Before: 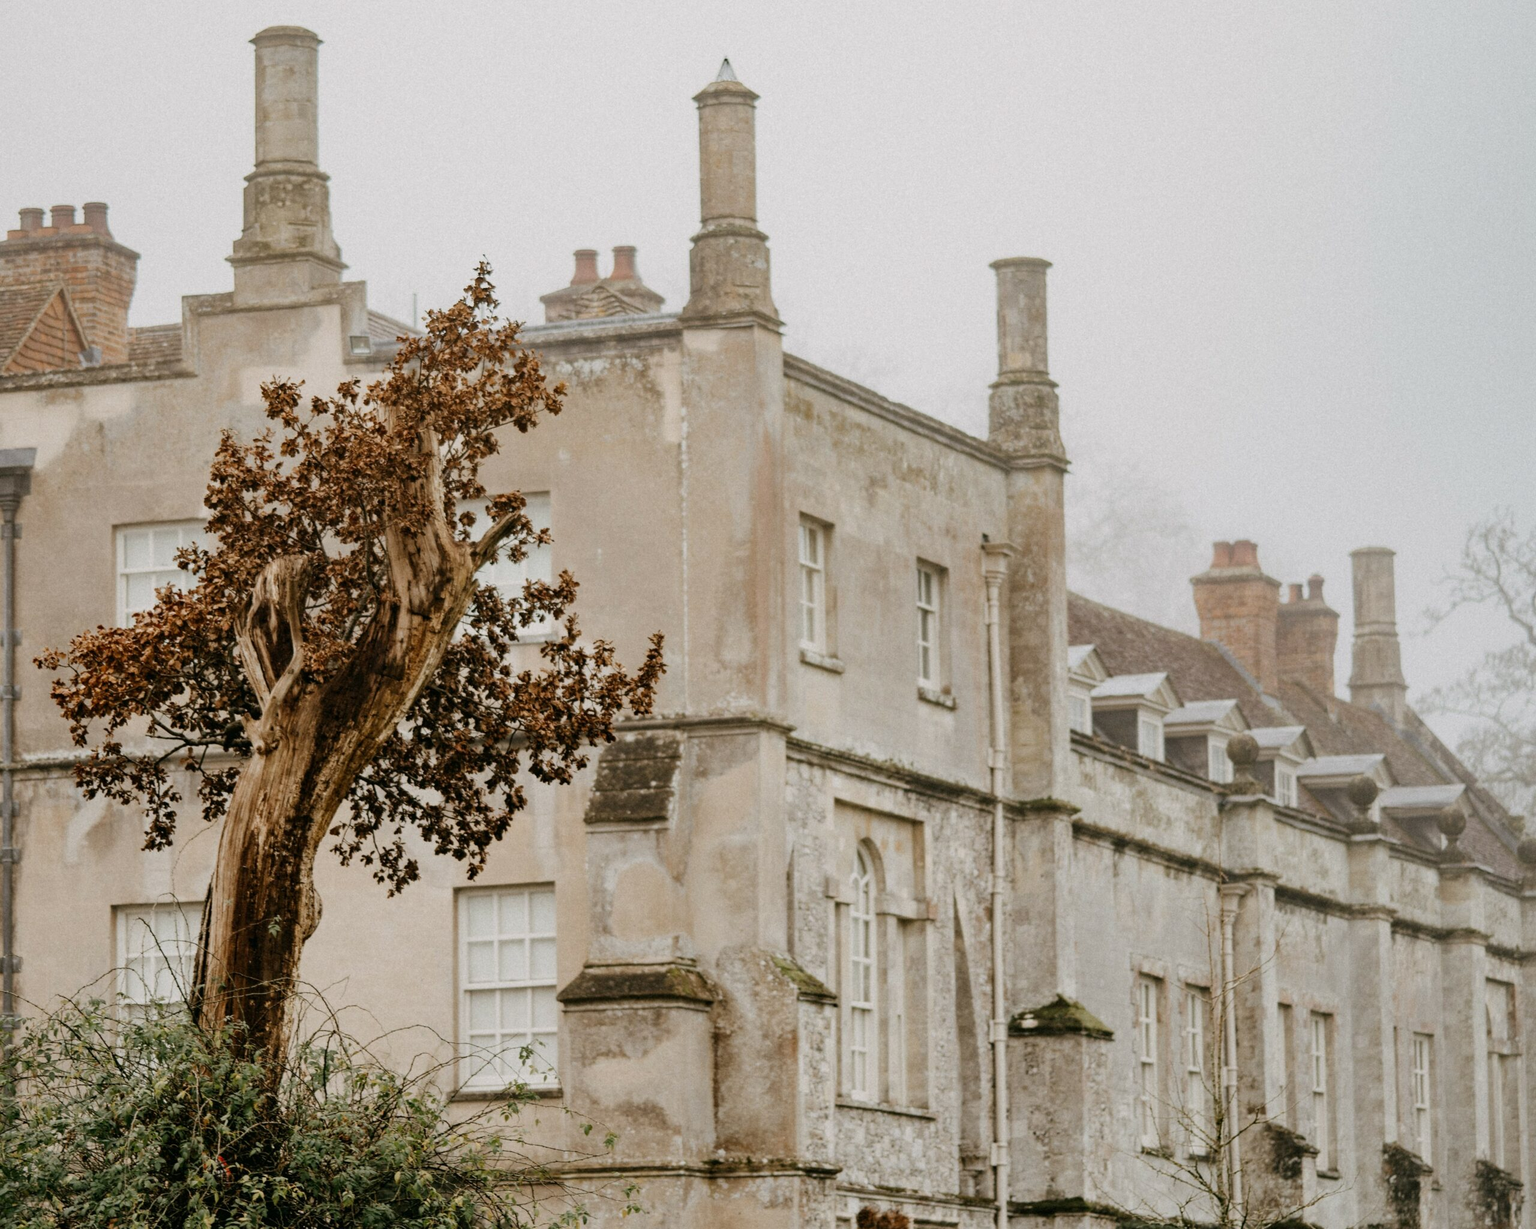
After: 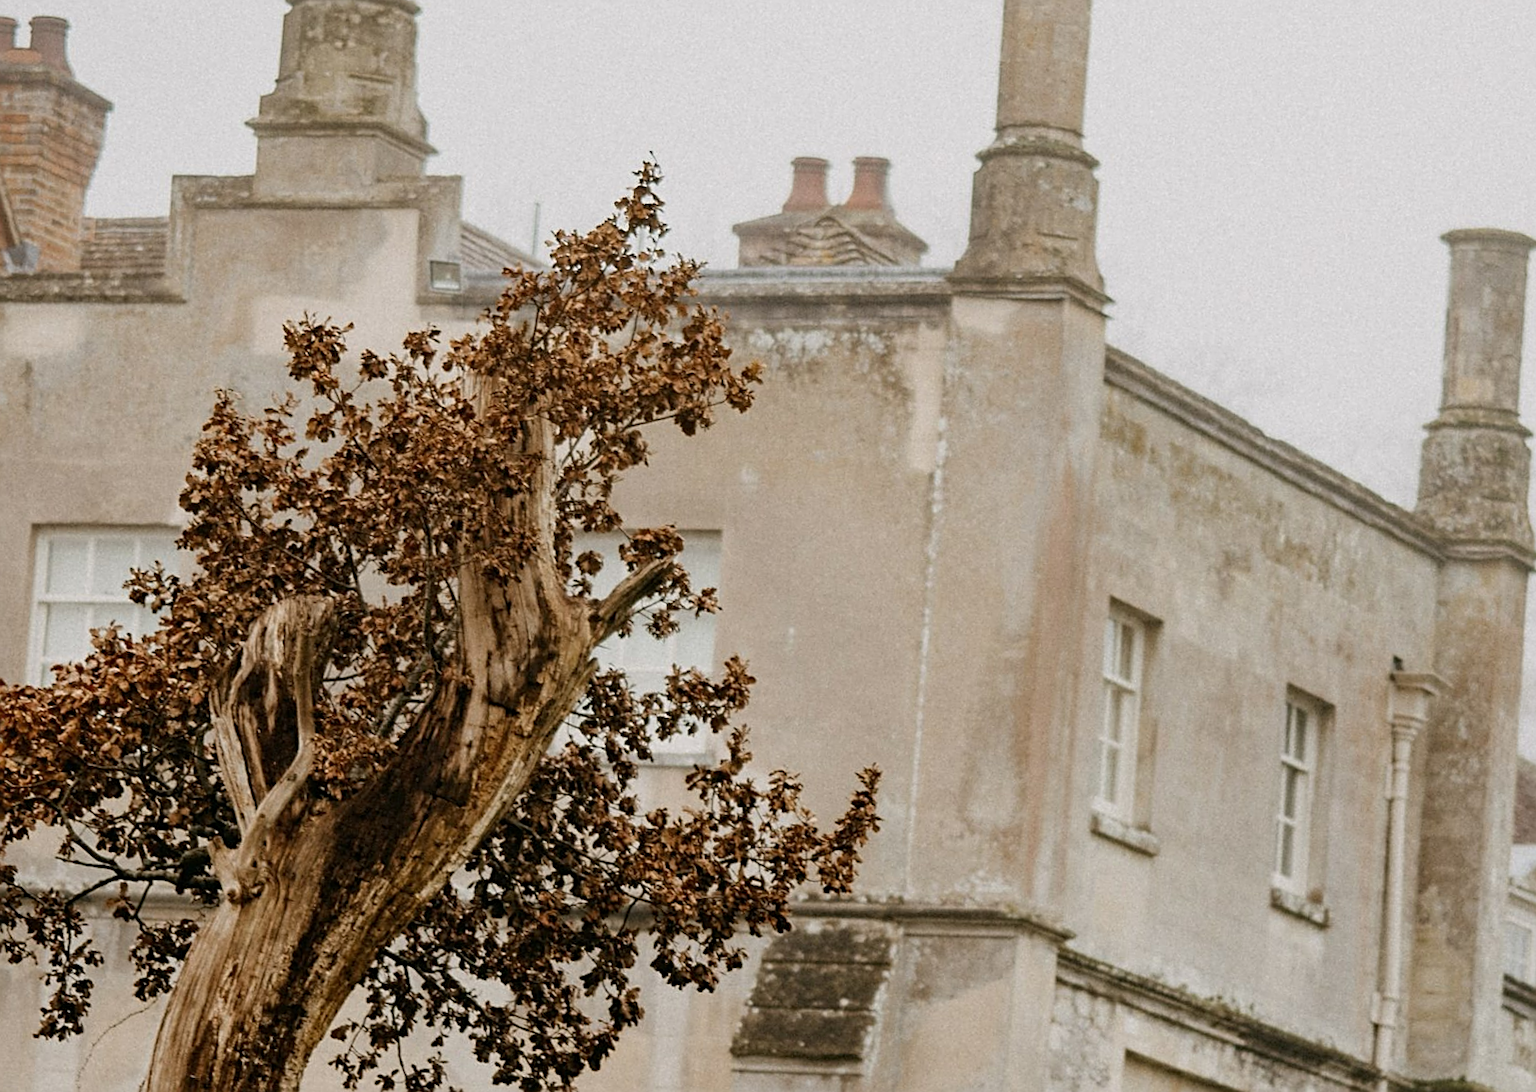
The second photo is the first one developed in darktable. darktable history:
sharpen: amount 0.55
tone equalizer: on, module defaults
crop and rotate: angle -4.99°, left 2.122%, top 6.945%, right 27.566%, bottom 30.519%
